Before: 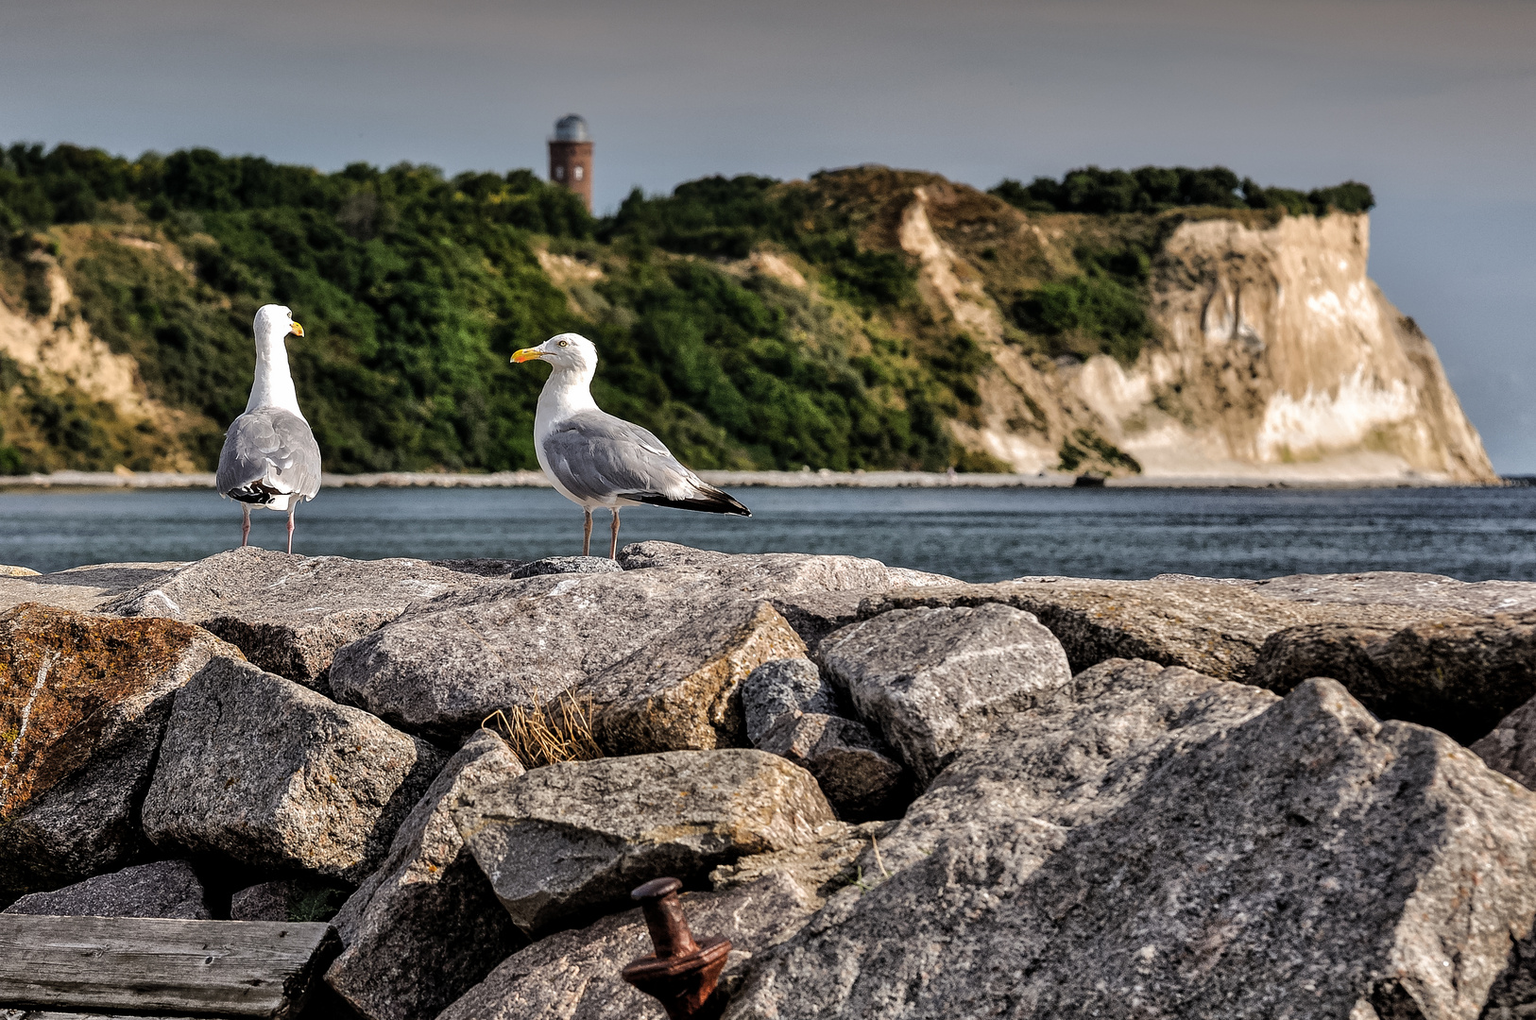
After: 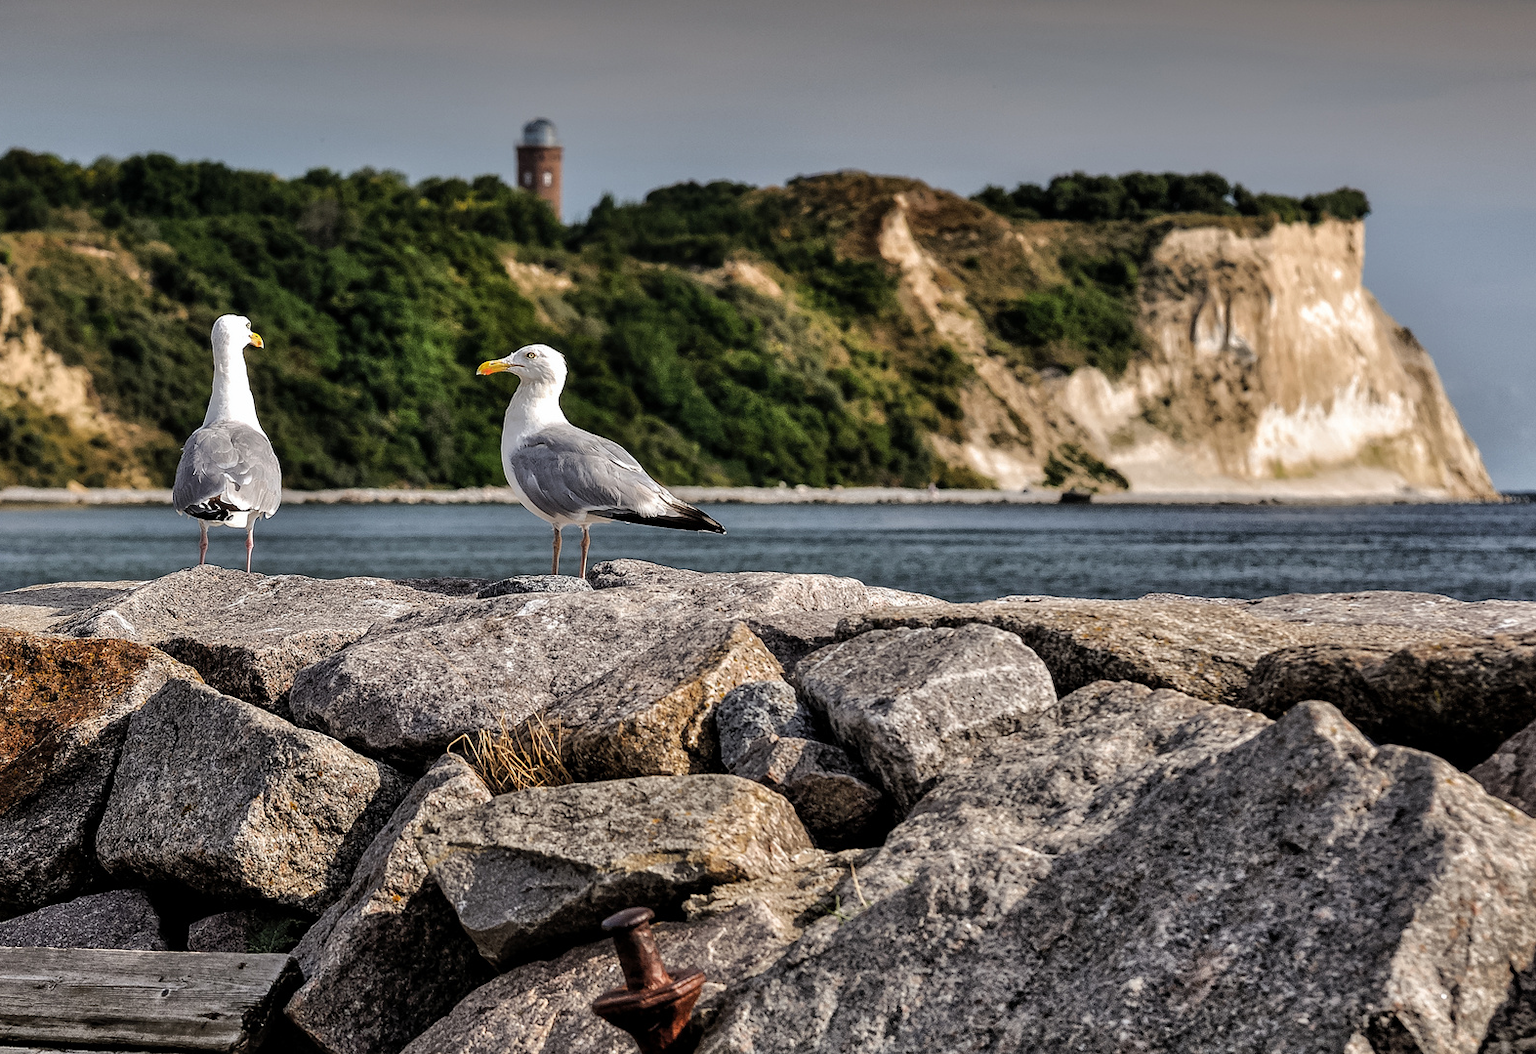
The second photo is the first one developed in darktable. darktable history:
crop and rotate: left 3.238%
color correction: highlights a* -0.182, highlights b* -0.124
